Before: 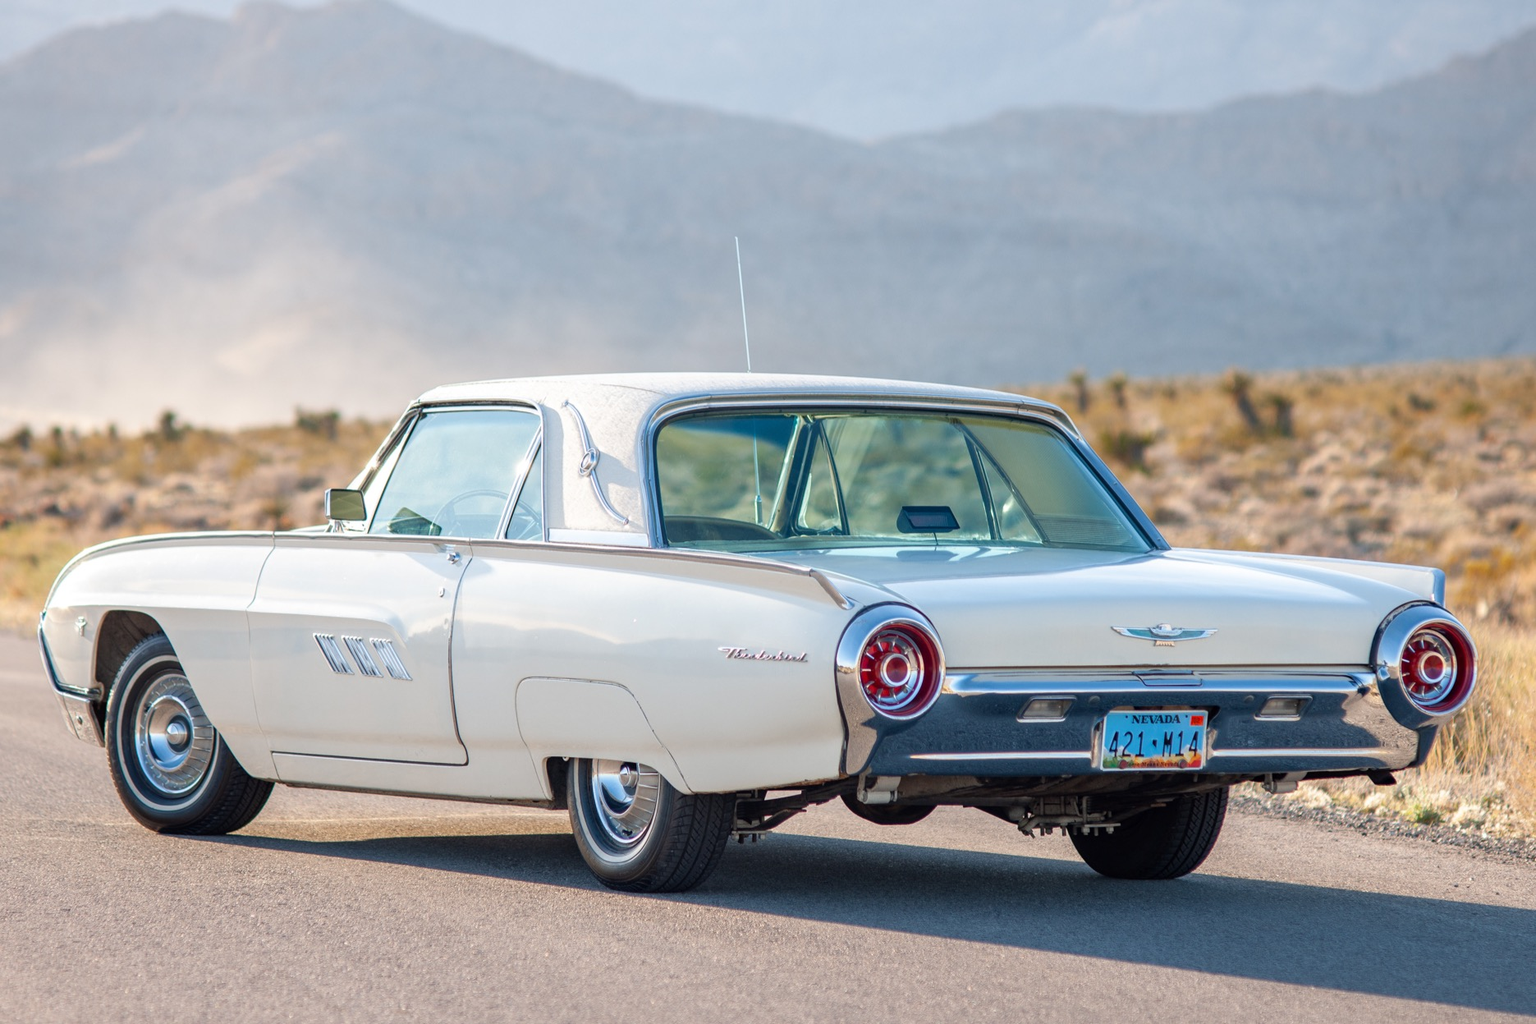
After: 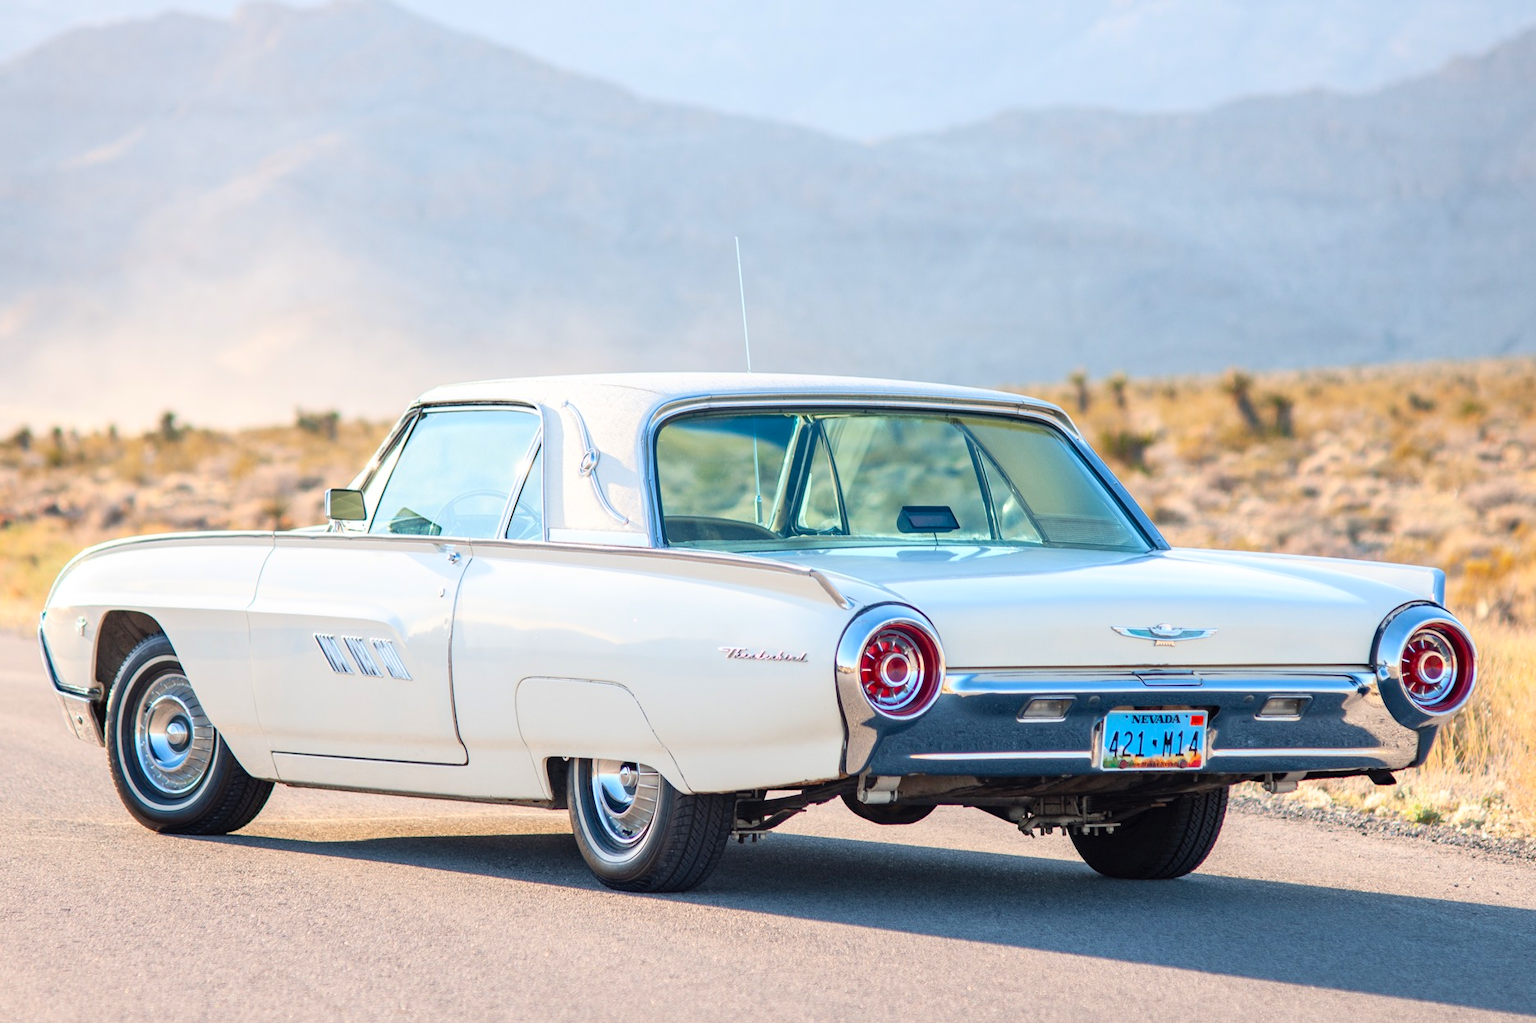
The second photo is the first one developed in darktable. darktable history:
contrast brightness saturation: contrast 0.198, brightness 0.165, saturation 0.223
